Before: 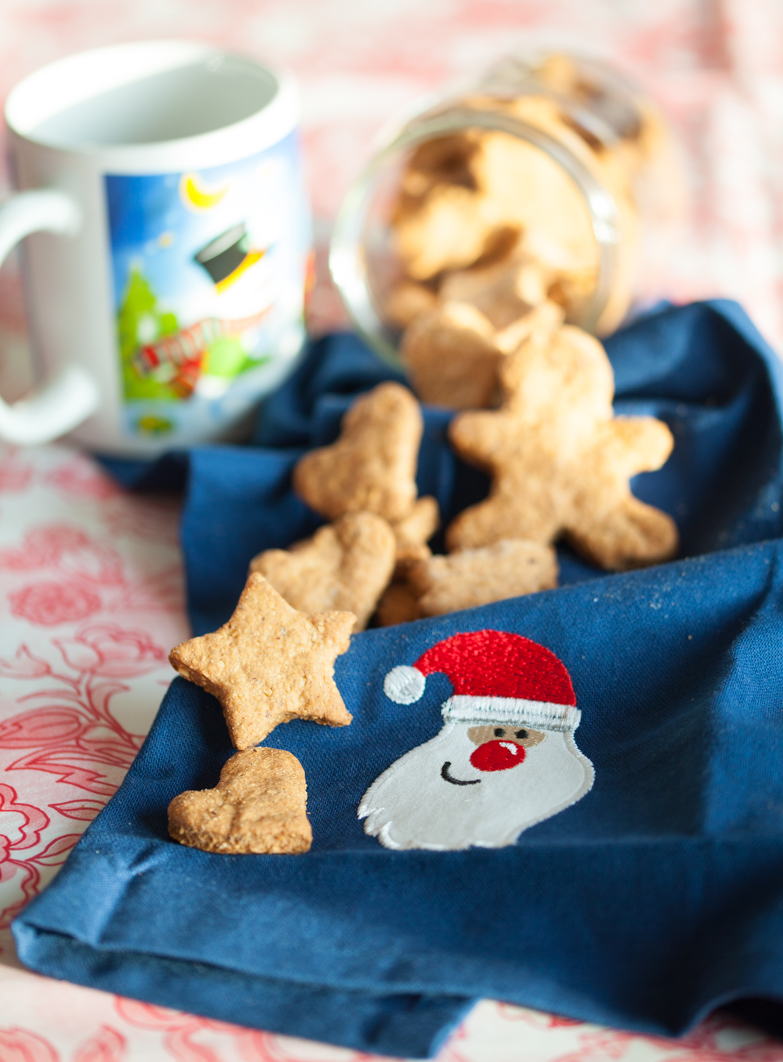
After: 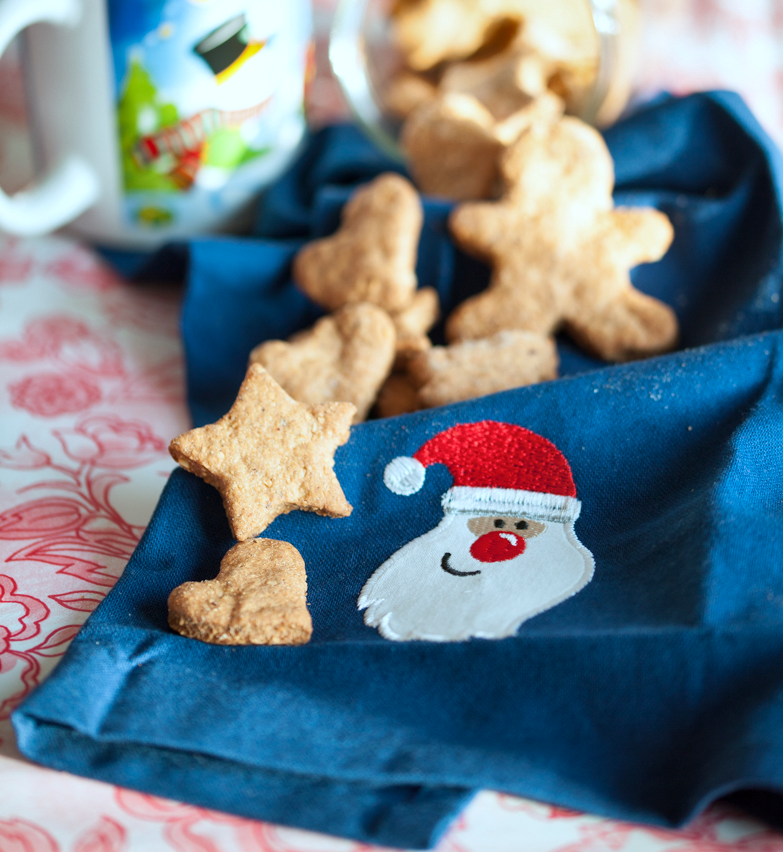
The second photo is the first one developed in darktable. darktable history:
shadows and highlights: soften with gaussian
color correction: highlights a* -4.23, highlights b* -10.8
local contrast: mode bilateral grid, contrast 20, coarseness 50, detail 120%, midtone range 0.2
crop and rotate: top 19.727%
